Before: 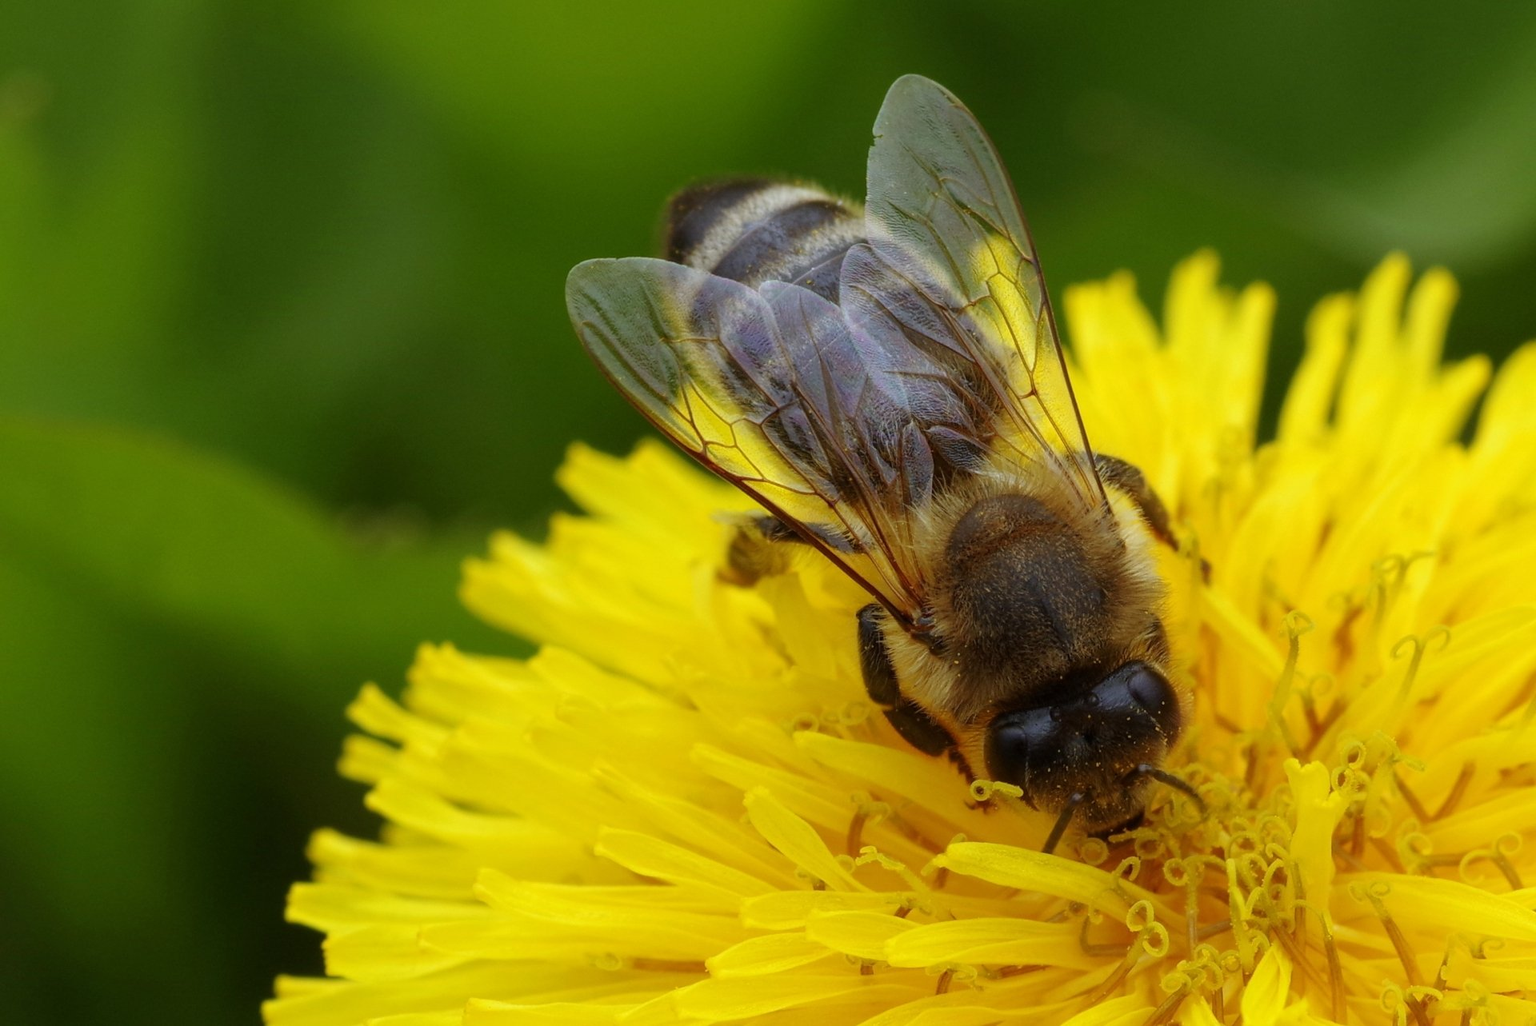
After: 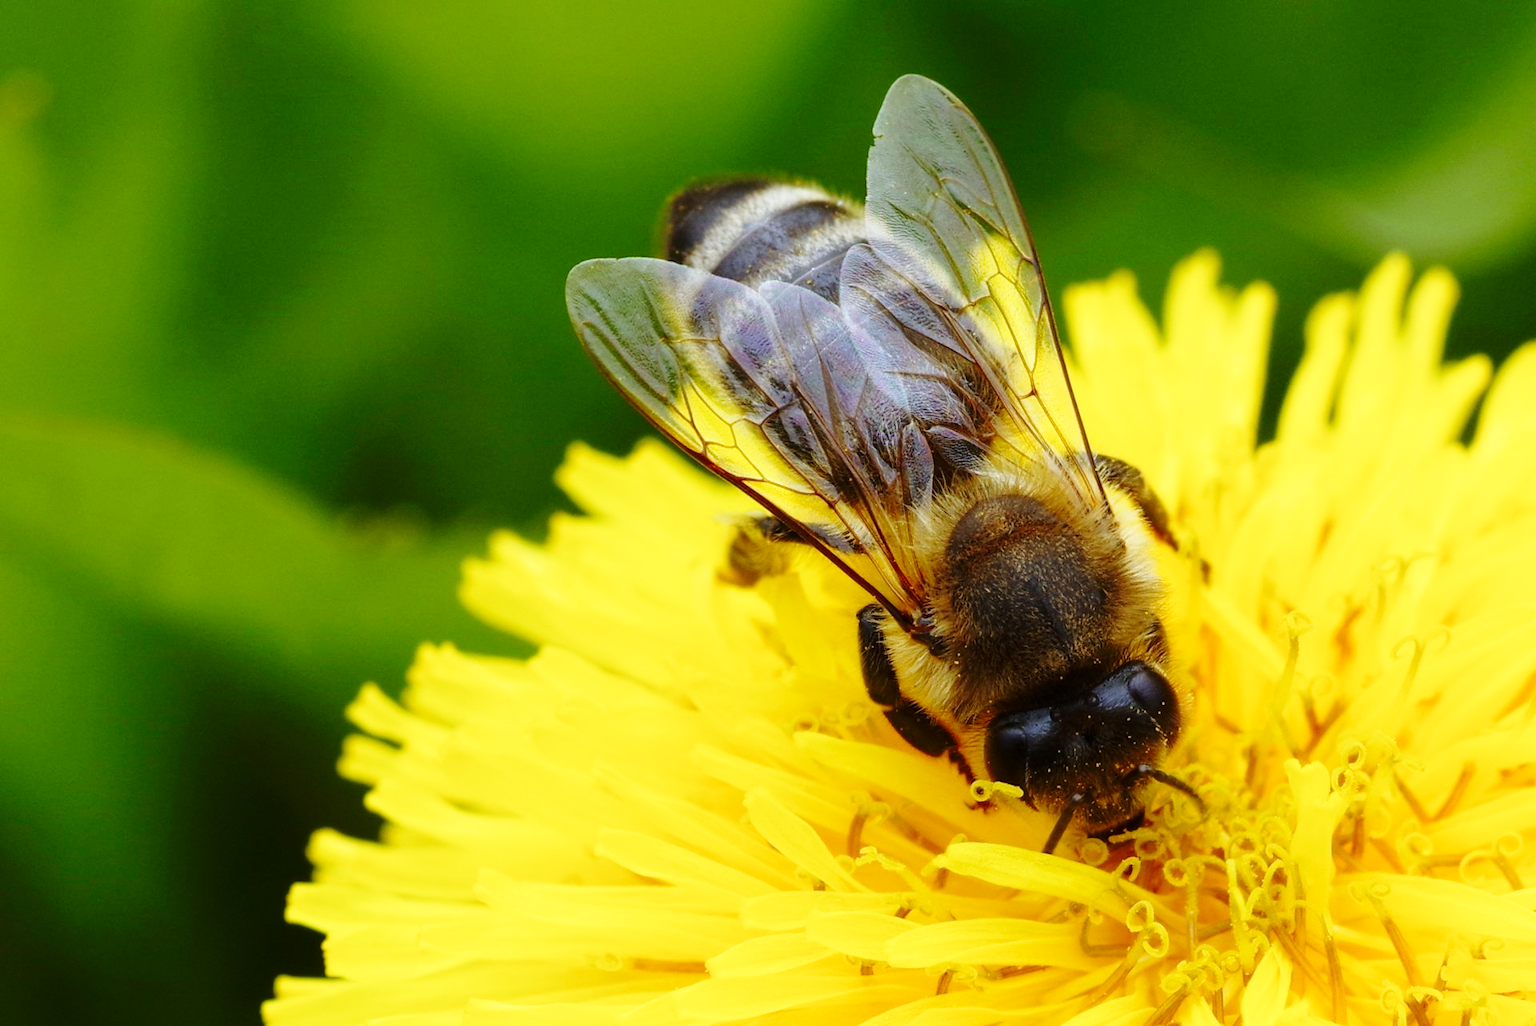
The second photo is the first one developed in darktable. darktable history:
white balance: red 0.982, blue 1.018
shadows and highlights: shadows -30, highlights 30
base curve: curves: ch0 [(0, 0) (0.028, 0.03) (0.121, 0.232) (0.46, 0.748) (0.859, 0.968) (1, 1)], preserve colors none
